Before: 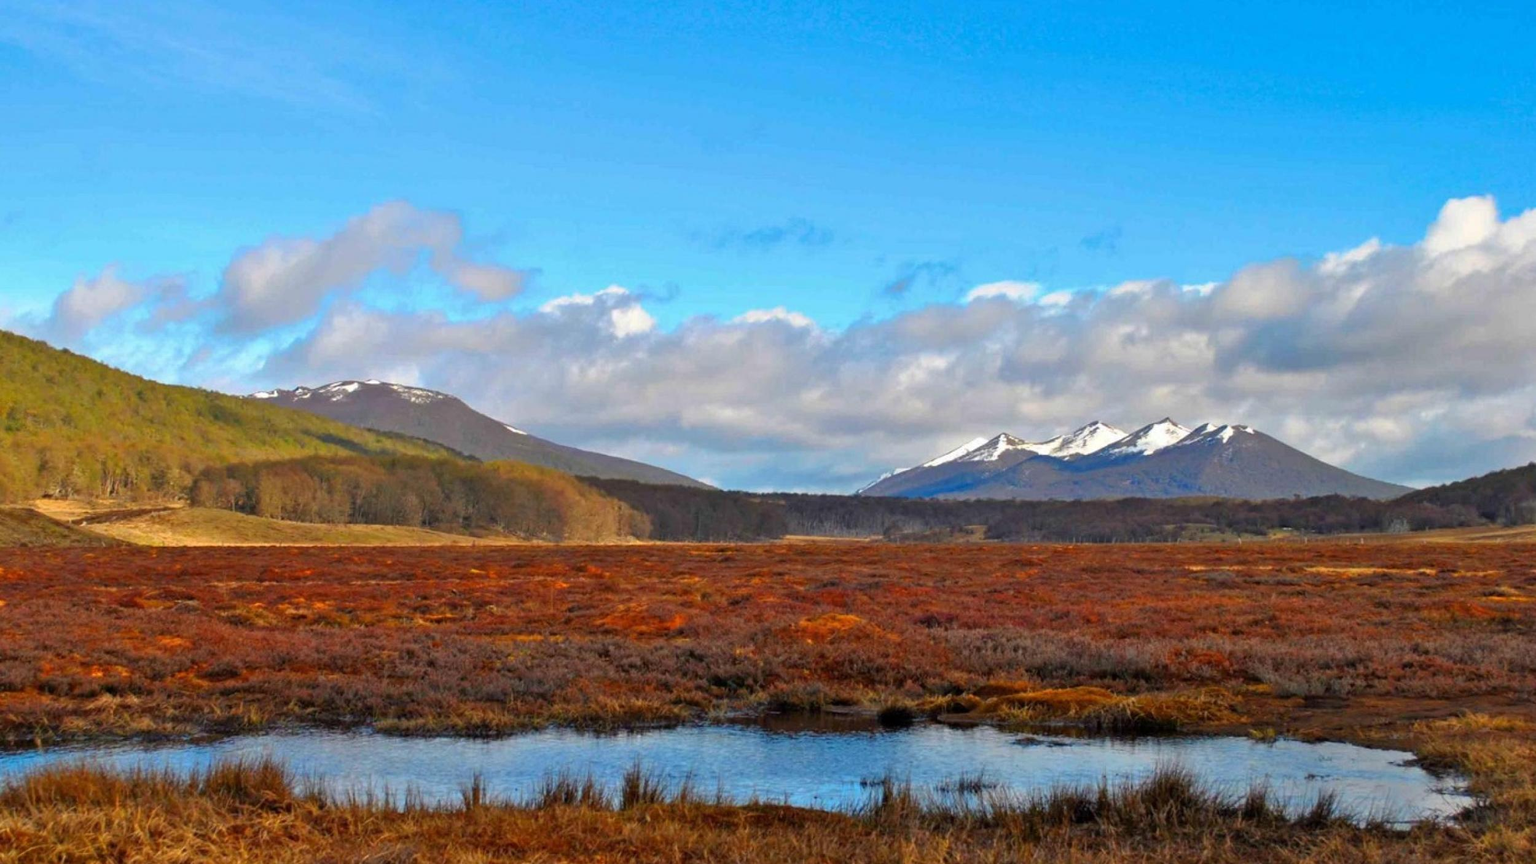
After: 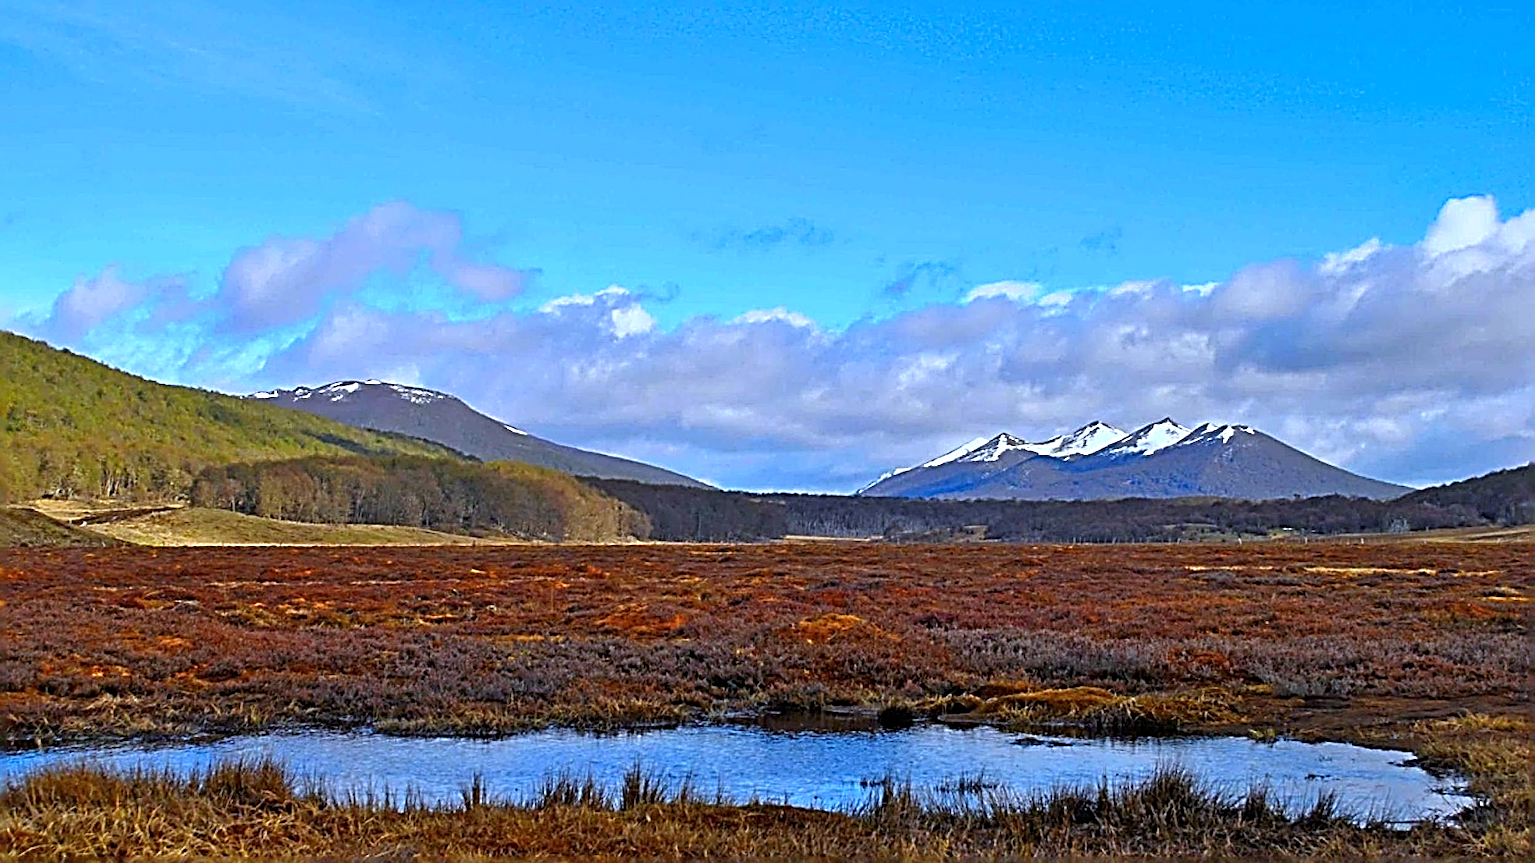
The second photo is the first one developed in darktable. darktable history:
sharpen: radius 4.001, amount 2
white balance: red 0.871, blue 1.249
